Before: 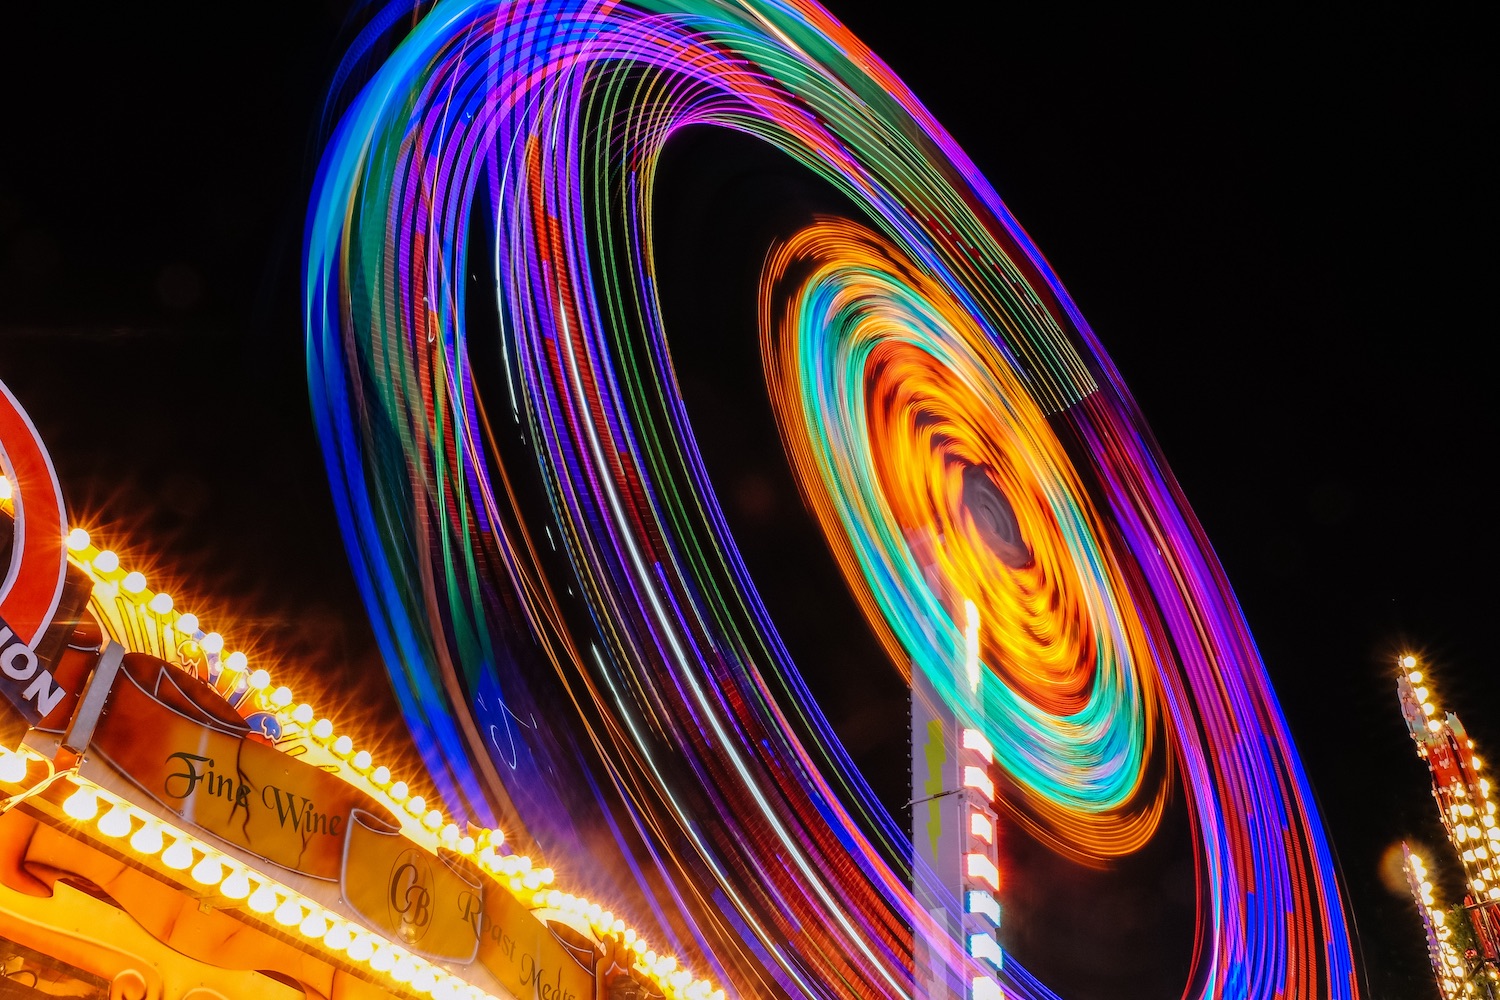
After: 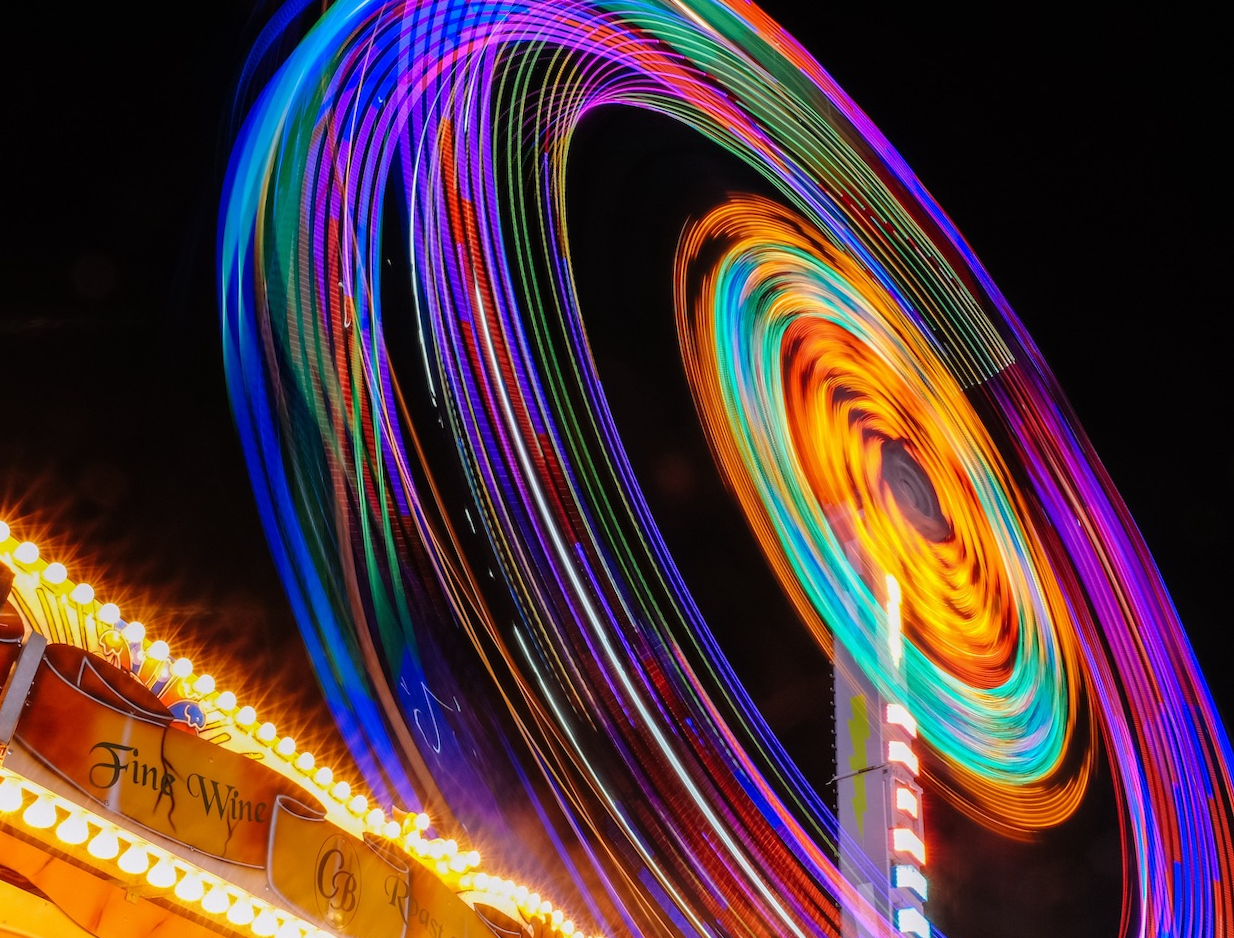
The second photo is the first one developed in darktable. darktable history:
crop and rotate: angle 1.1°, left 4.148%, top 0.796%, right 11.186%, bottom 2.628%
